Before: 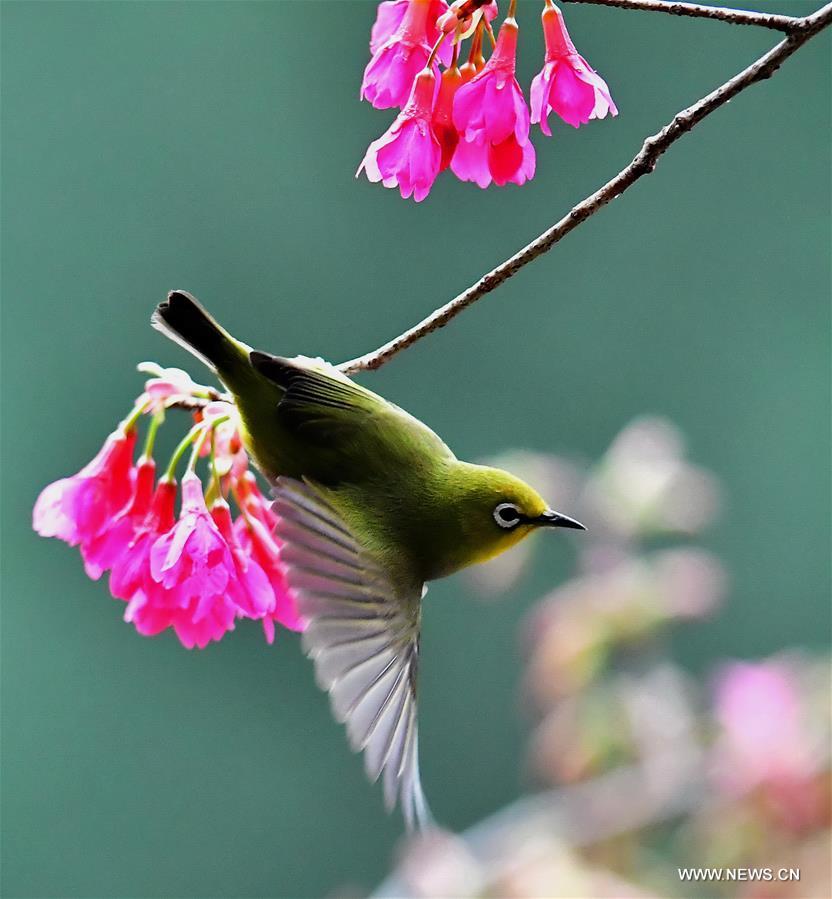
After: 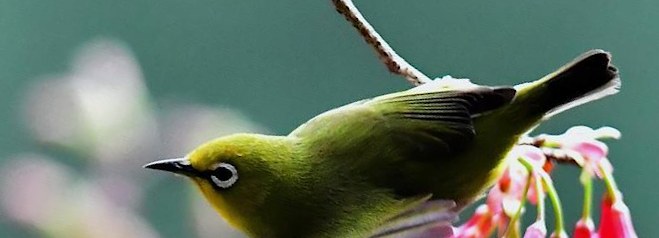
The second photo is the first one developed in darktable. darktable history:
crop and rotate: angle 16.12°, top 30.835%, bottom 35.653%
white balance: red 0.986, blue 1.01
